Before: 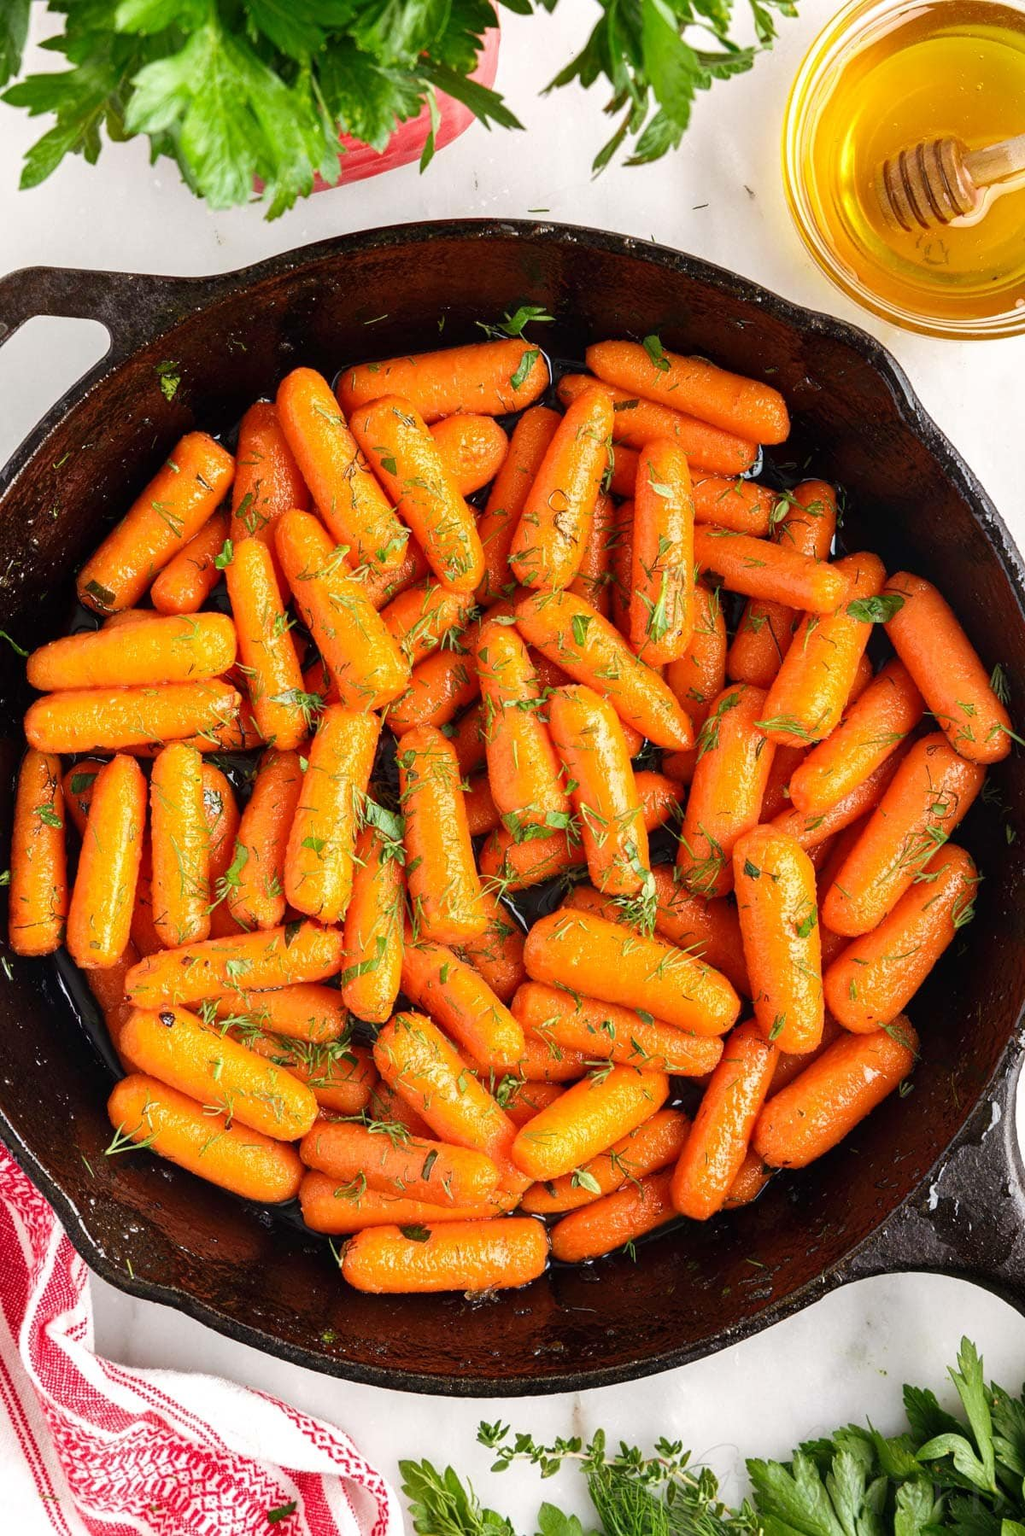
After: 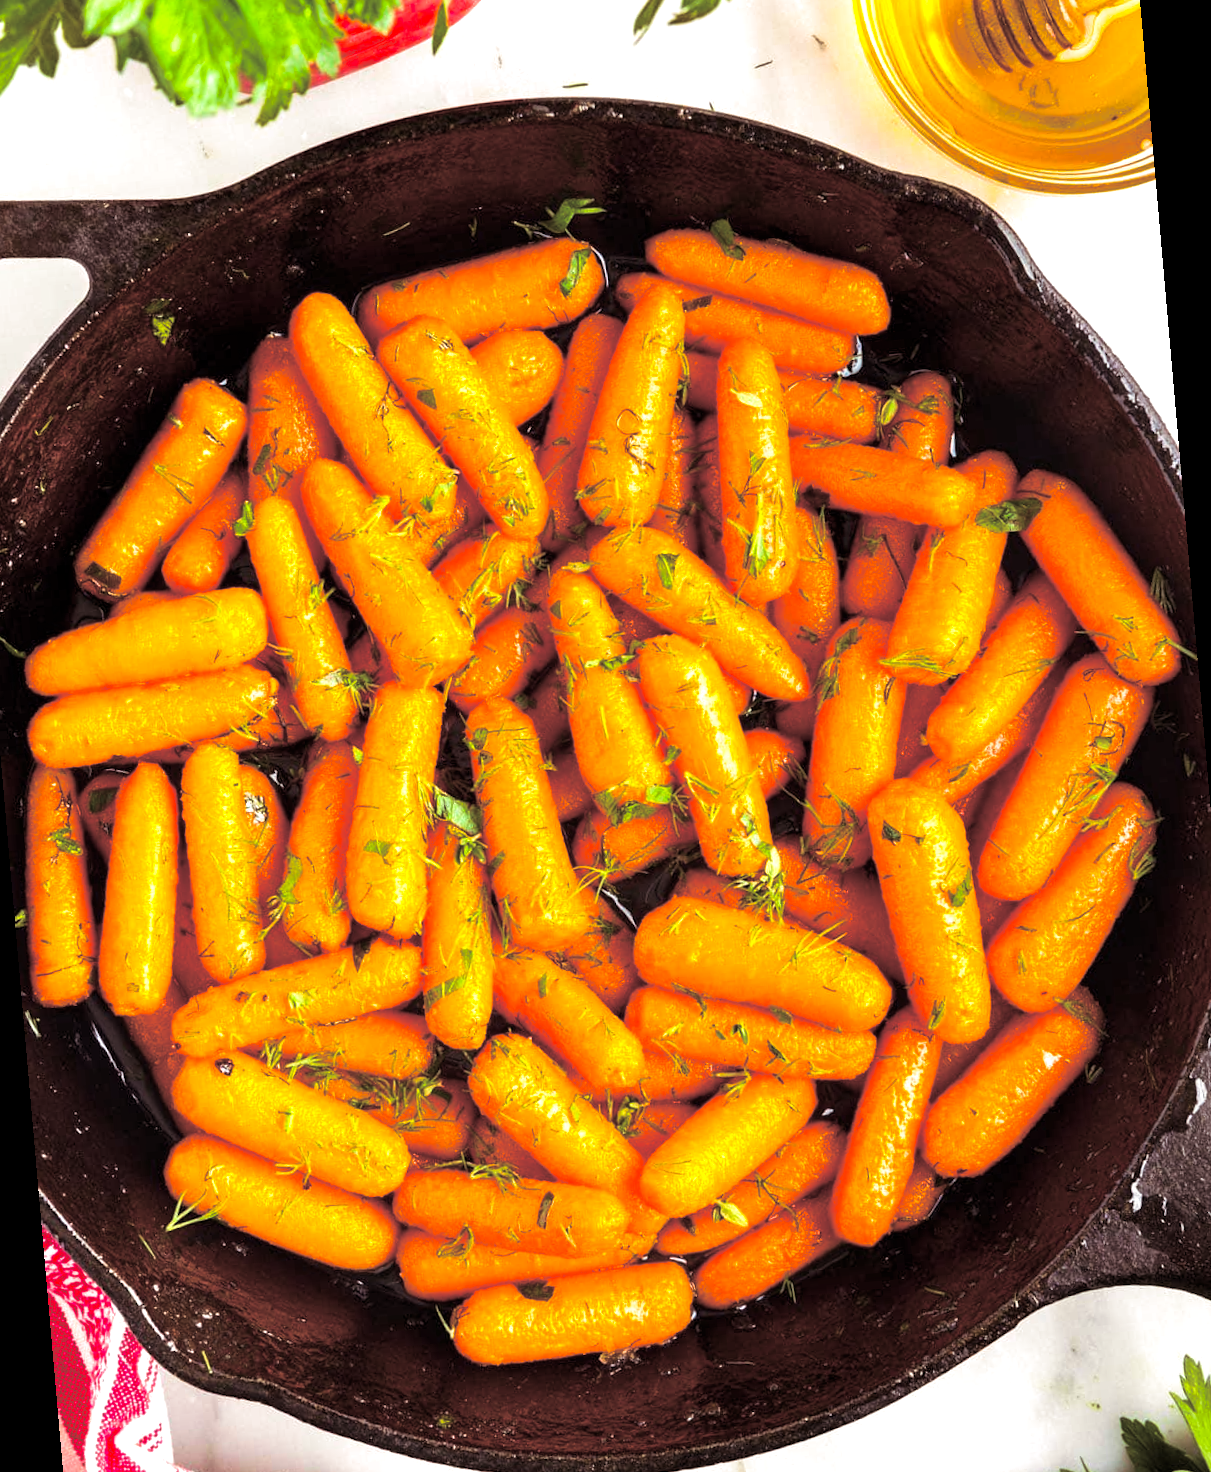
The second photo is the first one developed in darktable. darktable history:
crop and rotate: left 0.614%, top 0.179%, bottom 0.309%
exposure: black level correction 0.001, exposure 0.5 EV, compensate exposure bias true, compensate highlight preservation false
split-toning: shadows › saturation 0.24, highlights › hue 54°, highlights › saturation 0.24
color balance rgb: linear chroma grading › global chroma 15%, perceptual saturation grading › global saturation 30%
rotate and perspective: rotation -5°, crop left 0.05, crop right 0.952, crop top 0.11, crop bottom 0.89
